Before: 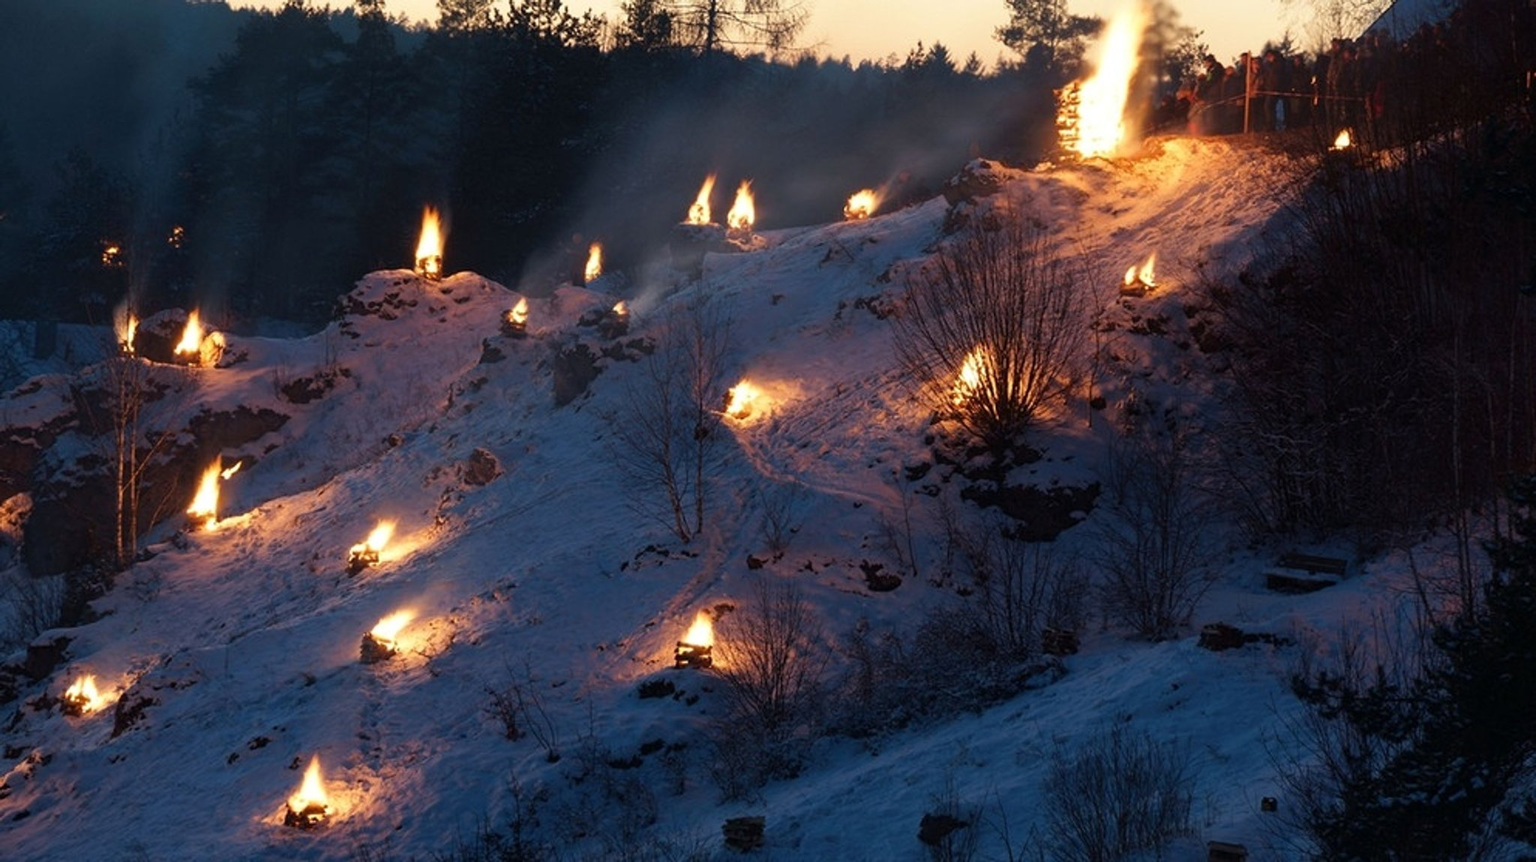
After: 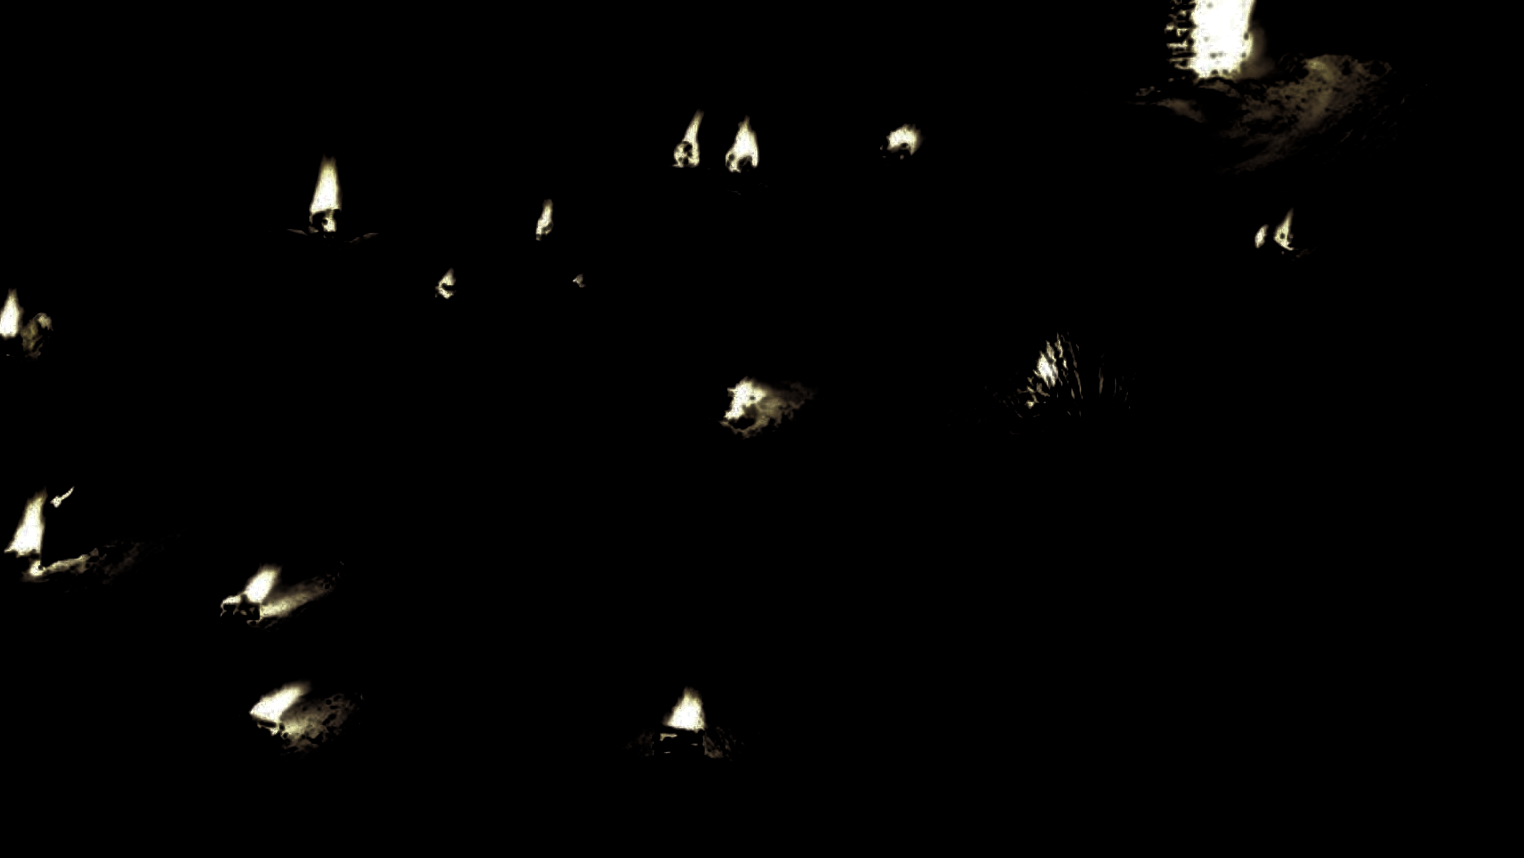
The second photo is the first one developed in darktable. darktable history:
levels: levels [0.721, 0.937, 0.997]
tone curve: curves: ch0 [(0, 0) (0.003, 0.061) (0.011, 0.065) (0.025, 0.066) (0.044, 0.077) (0.069, 0.092) (0.1, 0.106) (0.136, 0.125) (0.177, 0.16) (0.224, 0.206) (0.277, 0.272) (0.335, 0.356) (0.399, 0.472) (0.468, 0.59) (0.543, 0.686) (0.623, 0.766) (0.709, 0.832) (0.801, 0.886) (0.898, 0.929) (1, 1)], color space Lab, independent channels
crop and rotate: left 12.028%, top 11.451%, right 13.532%, bottom 13.908%
